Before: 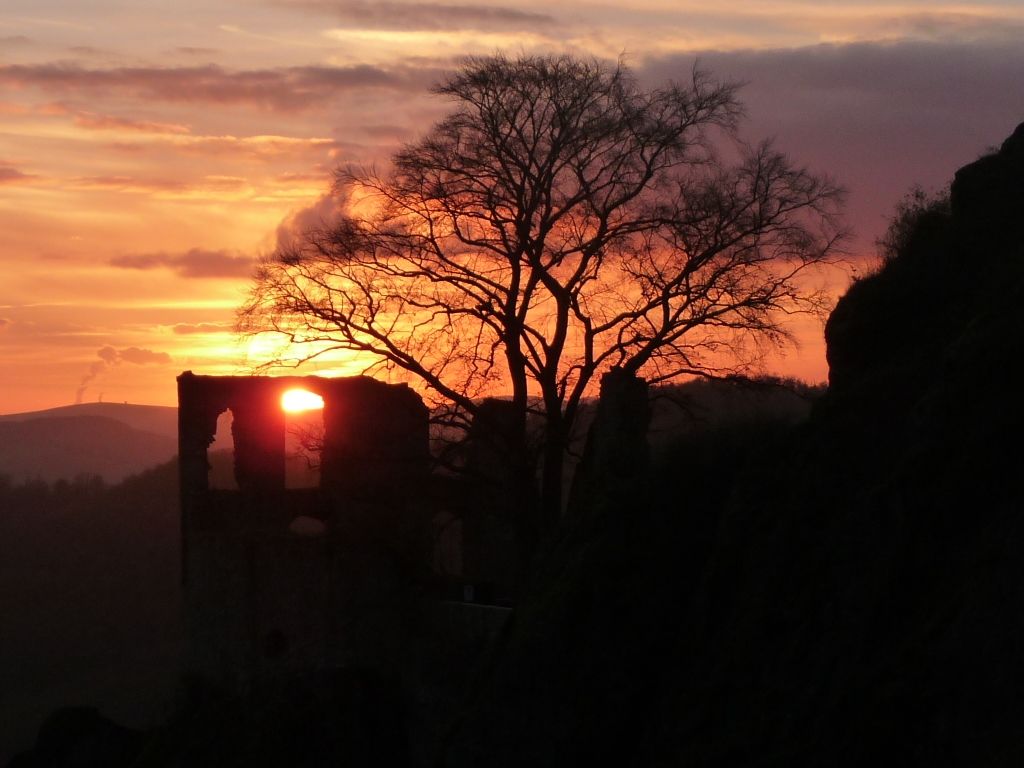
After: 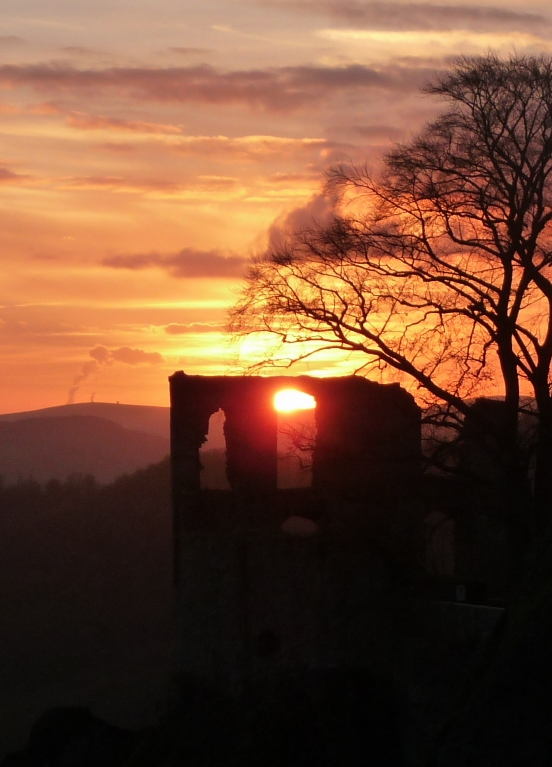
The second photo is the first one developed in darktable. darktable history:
exposure: exposure -0.025 EV, compensate highlight preservation false
crop: left 0.809%, right 45.25%, bottom 0.079%
